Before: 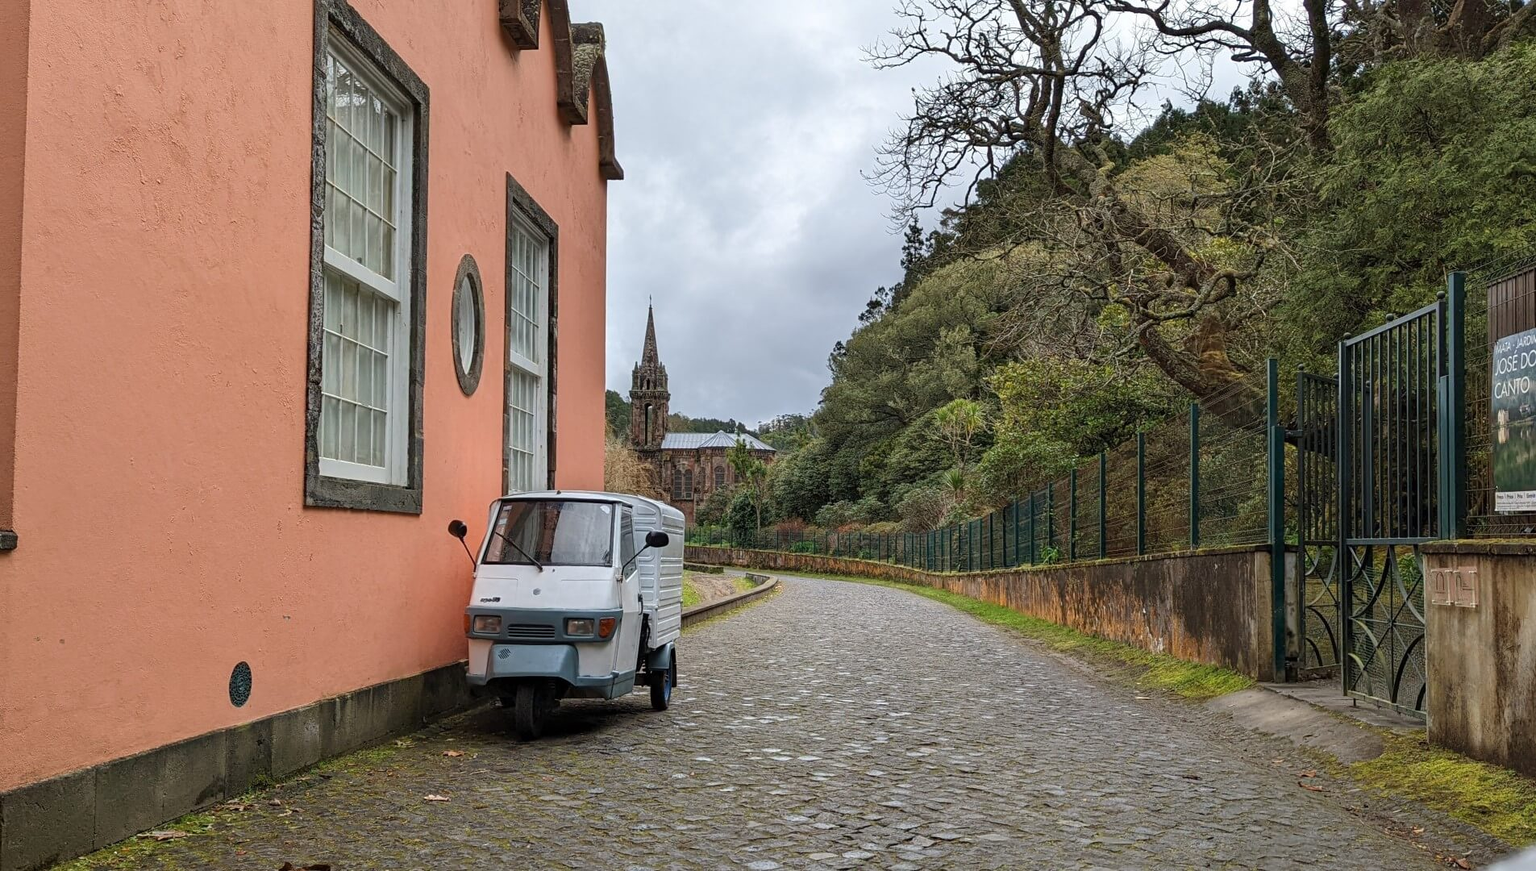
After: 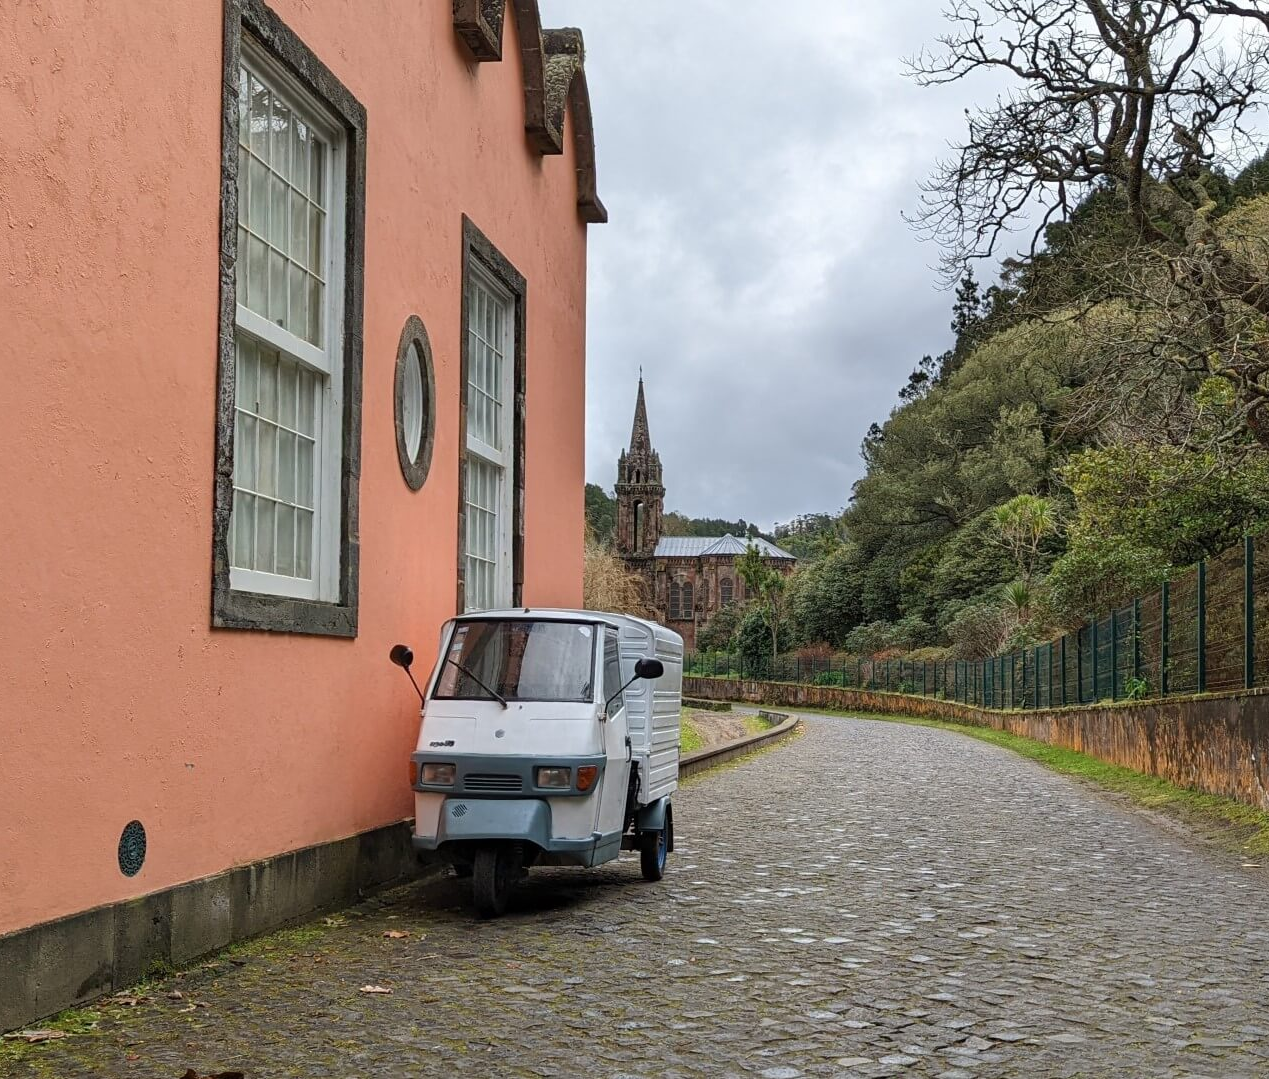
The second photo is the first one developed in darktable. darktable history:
crop and rotate: left 8.786%, right 24.548%
